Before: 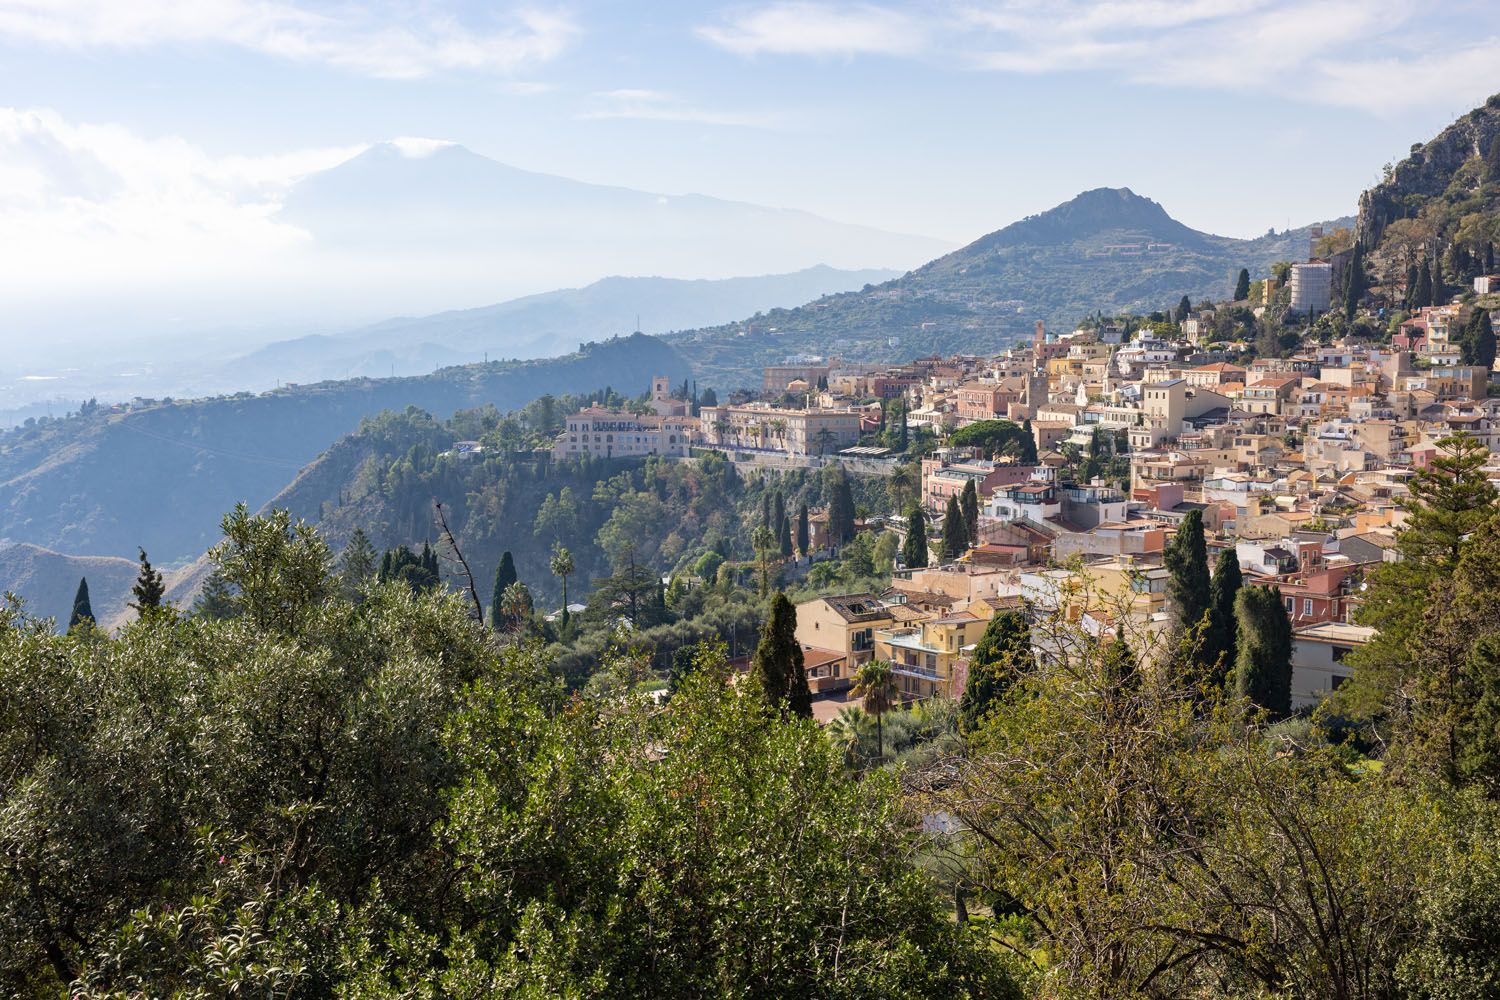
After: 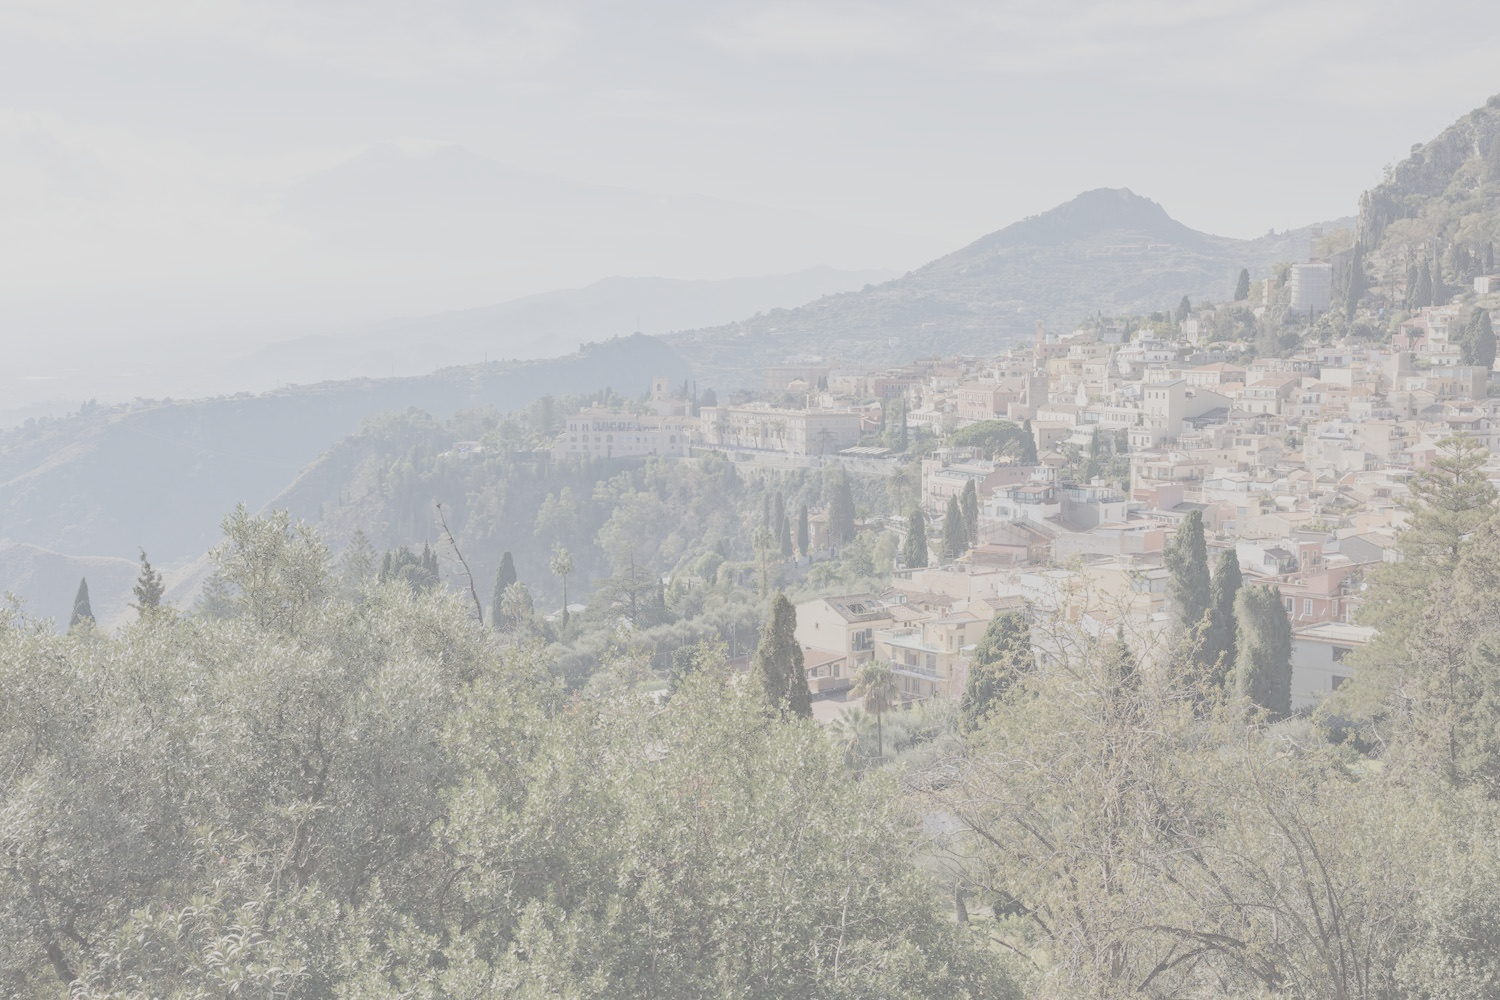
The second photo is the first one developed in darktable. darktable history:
contrast brightness saturation: contrast -0.312, brightness 0.731, saturation -0.78
color balance rgb: perceptual saturation grading › global saturation 0.346%, perceptual saturation grading › highlights -18.693%, perceptual saturation grading › mid-tones 6.533%, perceptual saturation grading › shadows 28.274%, contrast -29.734%
